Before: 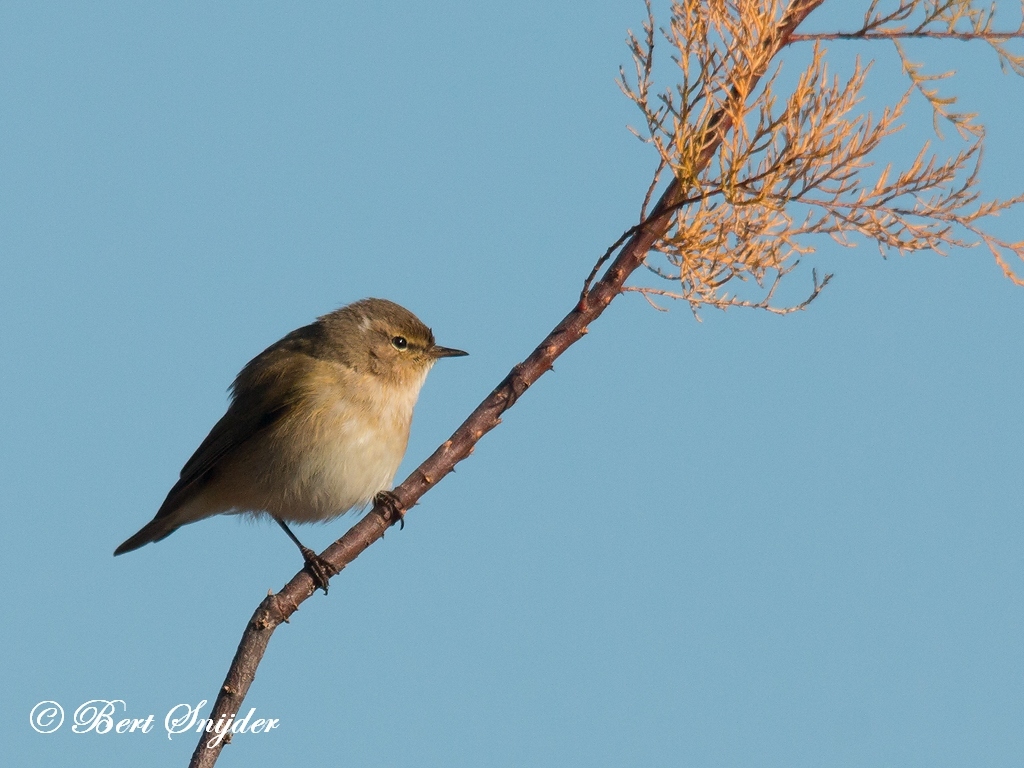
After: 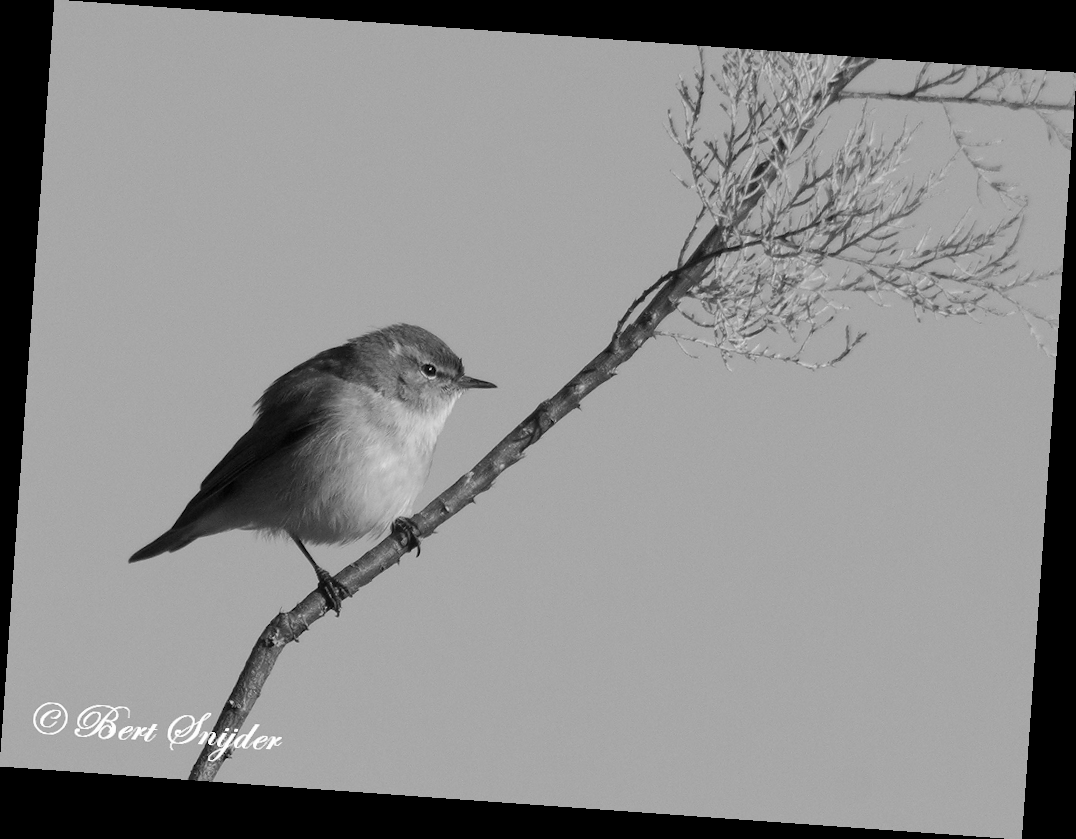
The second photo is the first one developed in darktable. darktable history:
rotate and perspective: rotation 4.1°, automatic cropping off
monochrome: on, module defaults
